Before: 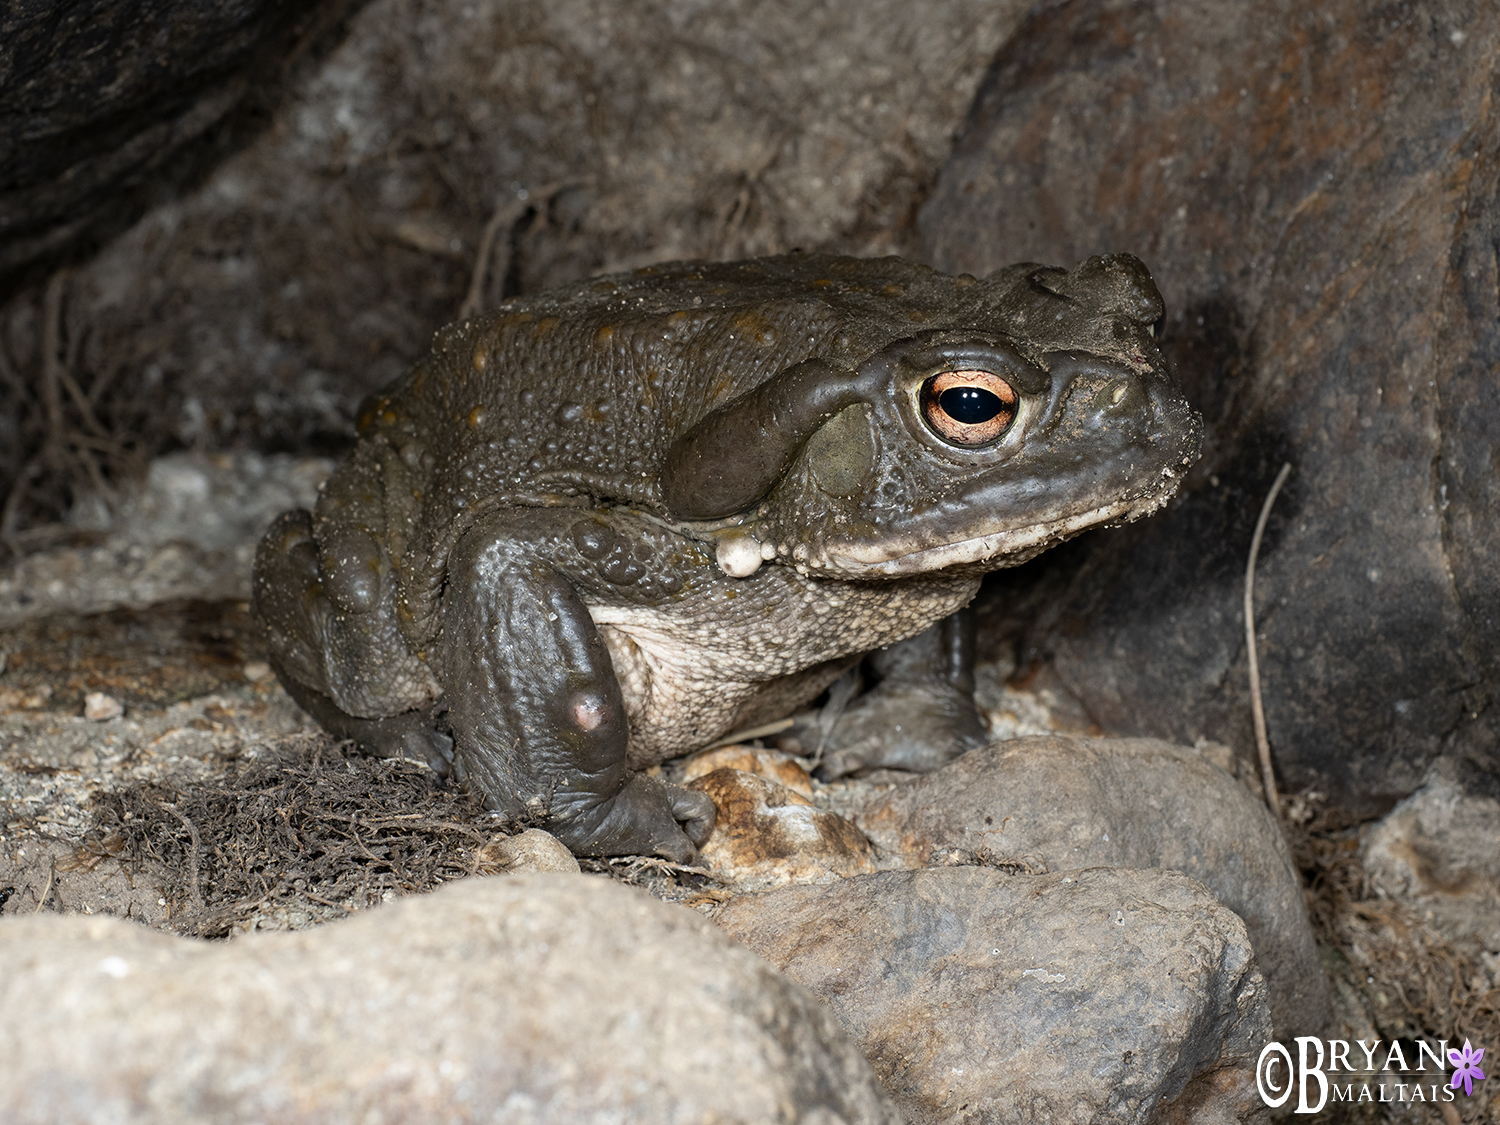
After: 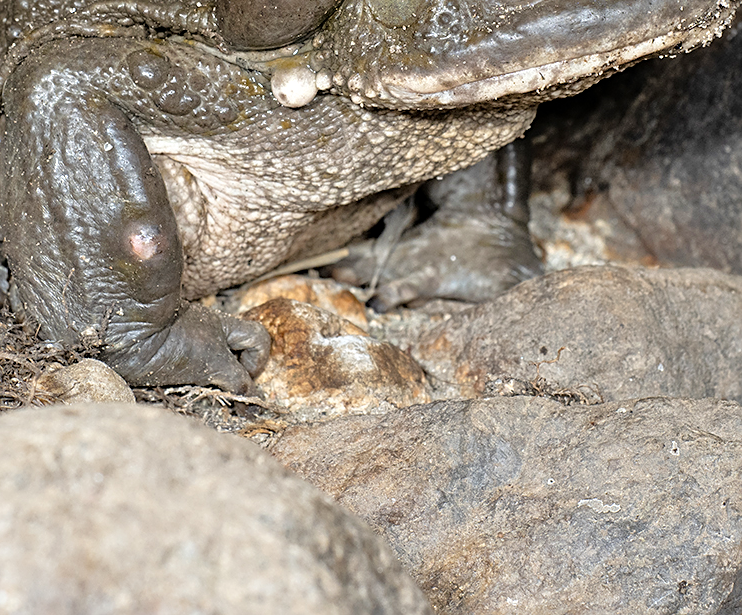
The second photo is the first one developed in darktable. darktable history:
sharpen: on, module defaults
crop: left 29.672%, top 41.786%, right 20.851%, bottom 3.487%
tone equalizer: -7 EV 0.15 EV, -6 EV 0.6 EV, -5 EV 1.15 EV, -4 EV 1.33 EV, -3 EV 1.15 EV, -2 EV 0.6 EV, -1 EV 0.15 EV, mask exposure compensation -0.5 EV
